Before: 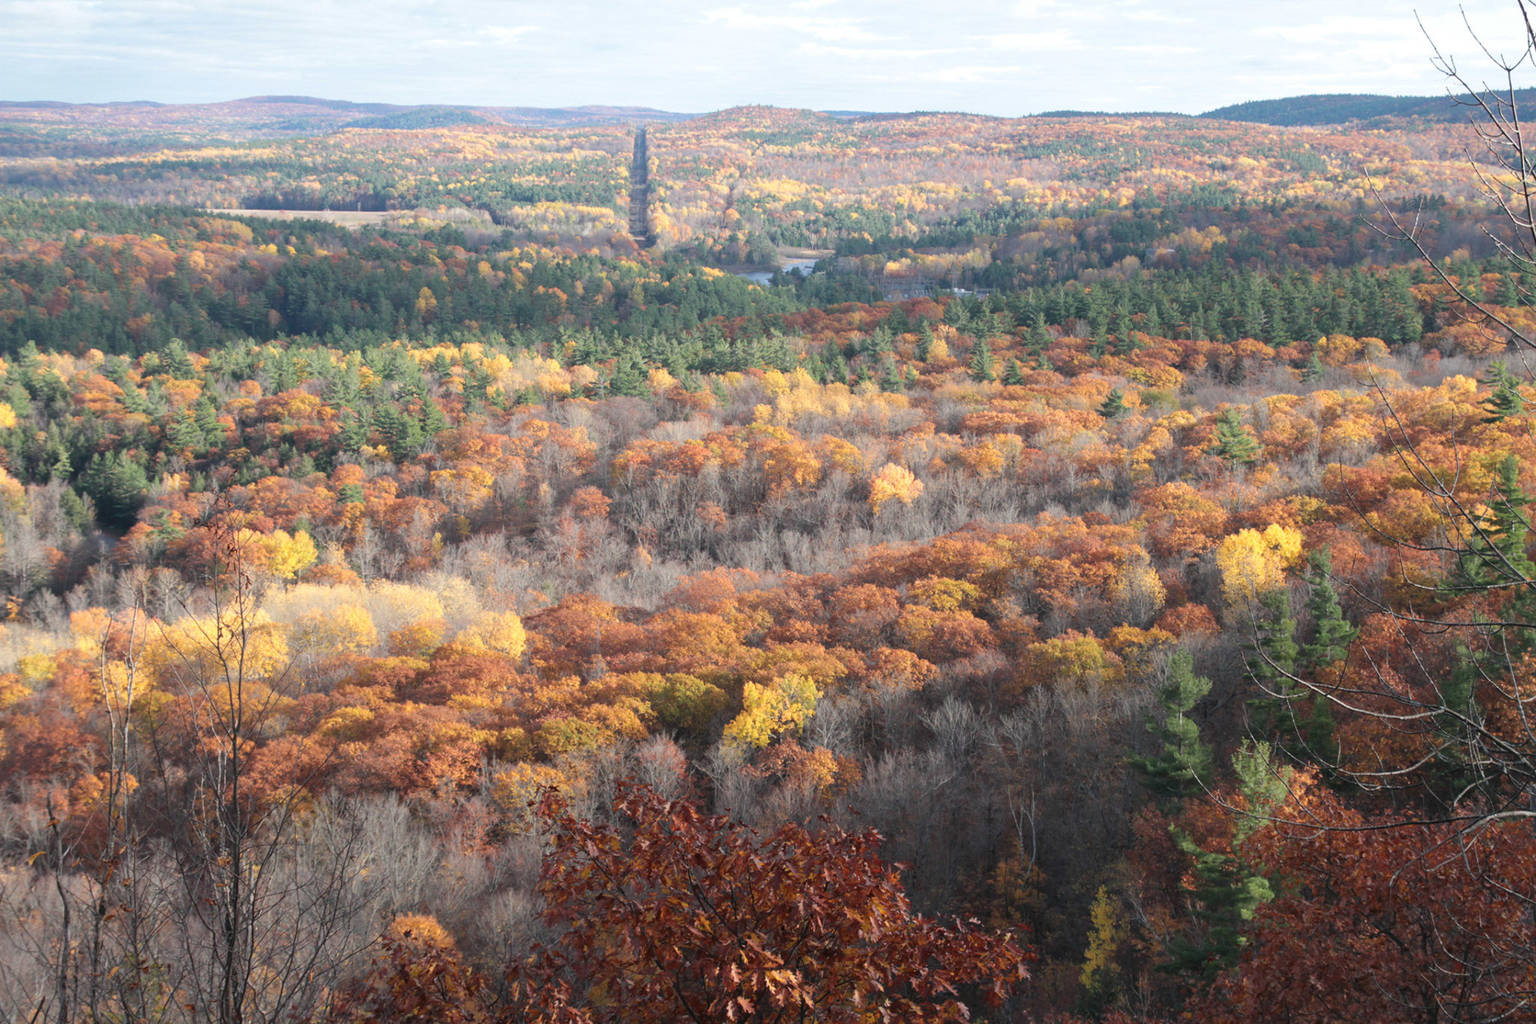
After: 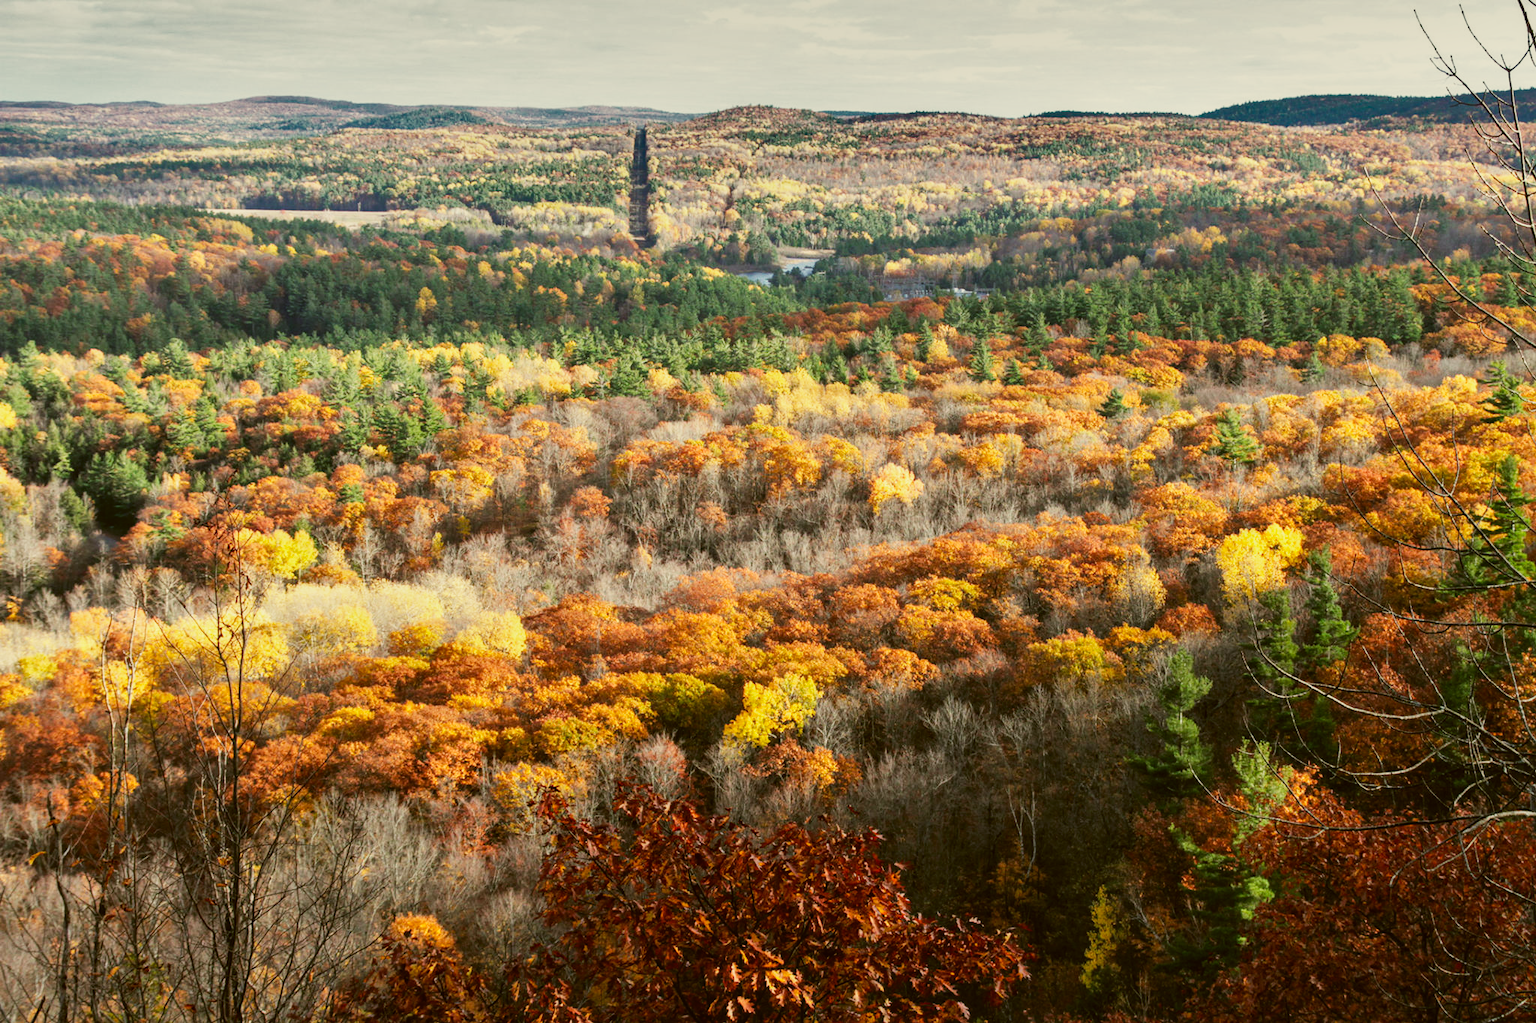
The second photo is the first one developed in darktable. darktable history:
sigmoid: contrast 1.93, skew 0.29, preserve hue 0%
shadows and highlights: shadows 24.5, highlights -78.15, soften with gaussian
local contrast: detail 110%
color correction: highlights a* -1.43, highlights b* 10.12, shadows a* 0.395, shadows b* 19.35
